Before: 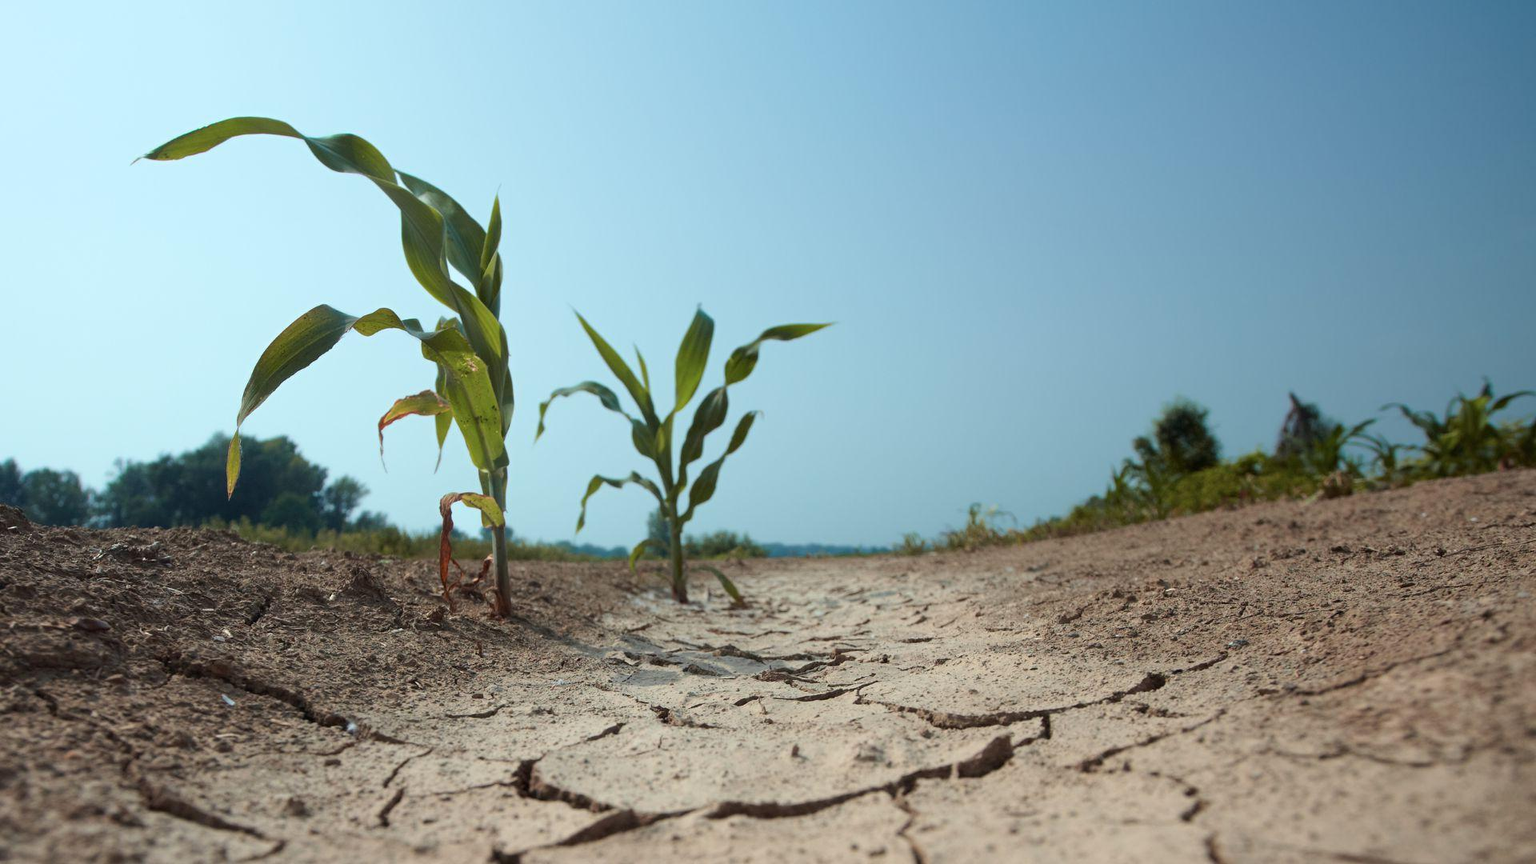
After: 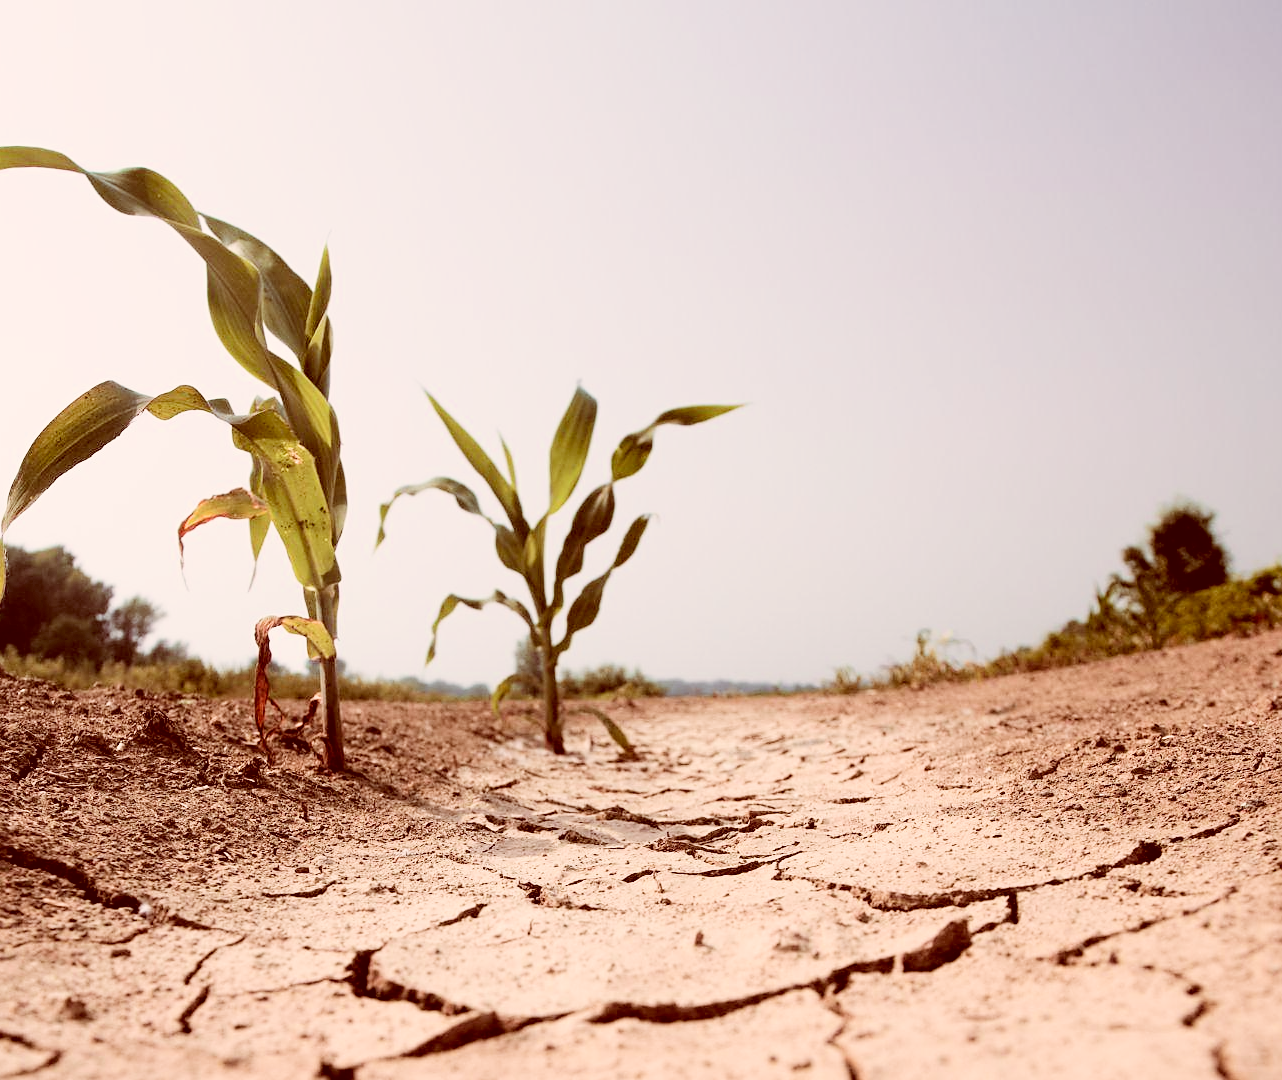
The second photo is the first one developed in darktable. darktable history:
crop and rotate: left 15.368%, right 17.84%
exposure: black level correction 0.001, exposure 0.96 EV, compensate highlight preservation false
sharpen: radius 1.572, amount 0.356, threshold 1.149
filmic rgb: black relative exposure -5.02 EV, white relative exposure 3.97 EV, hardness 2.9, contrast 1.395, highlights saturation mix -29.34%
color correction: highlights a* 9.19, highlights b* 8.7, shadows a* 39.55, shadows b* 39.3, saturation 0.781
